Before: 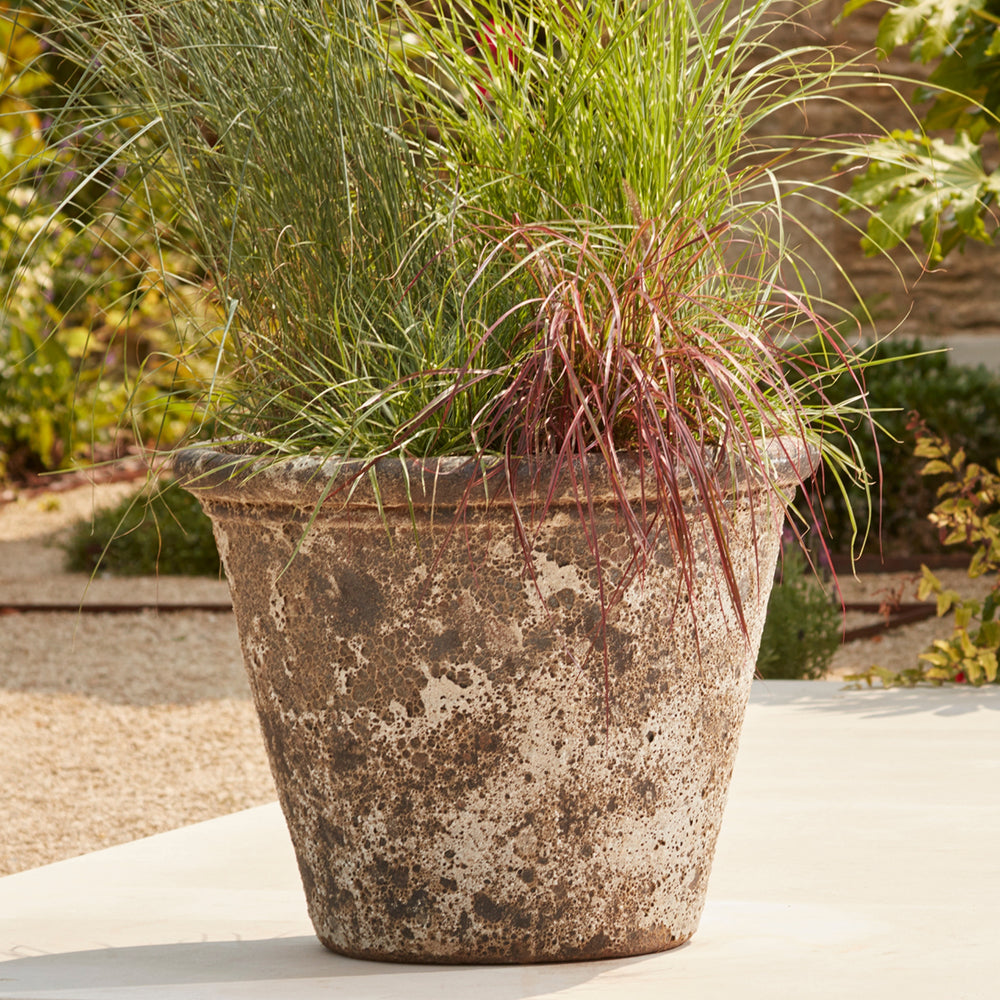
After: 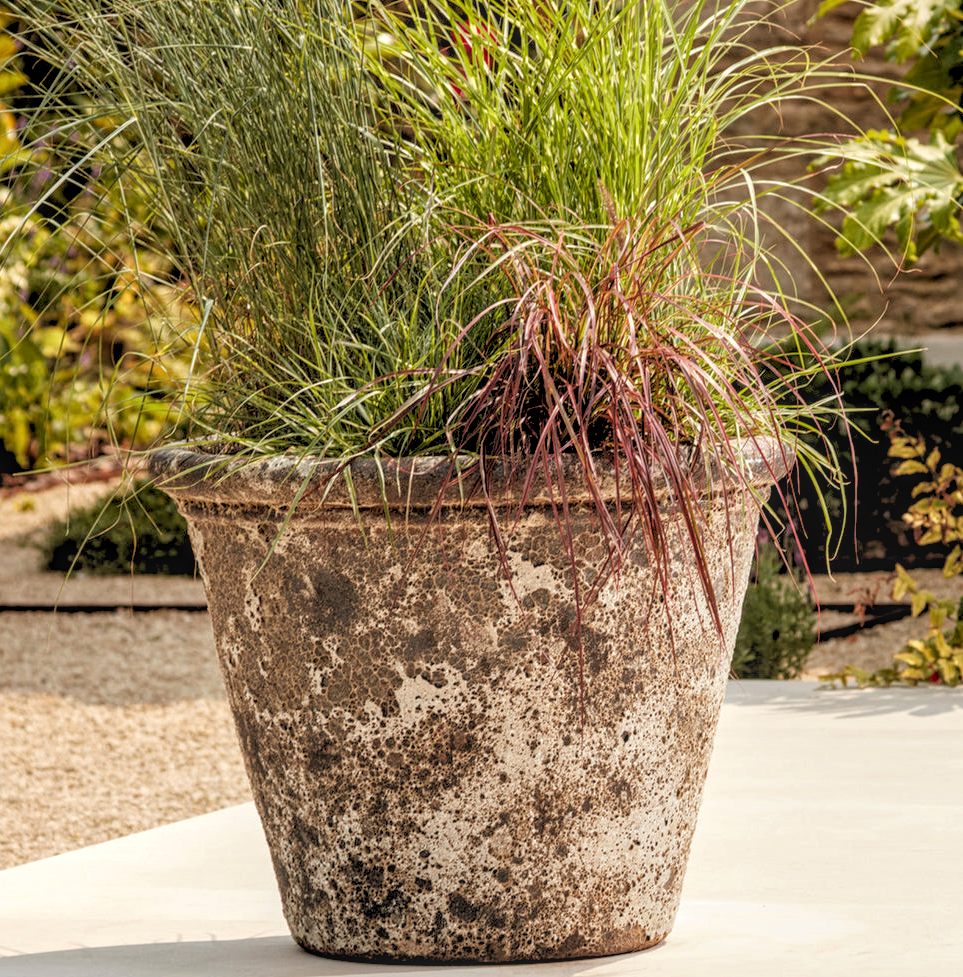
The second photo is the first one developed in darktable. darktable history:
rgb levels: levels [[0.029, 0.461, 0.922], [0, 0.5, 1], [0, 0.5, 1]]
local contrast: highlights 0%, shadows 0%, detail 133%
crop and rotate: left 2.536%, right 1.107%, bottom 2.246%
